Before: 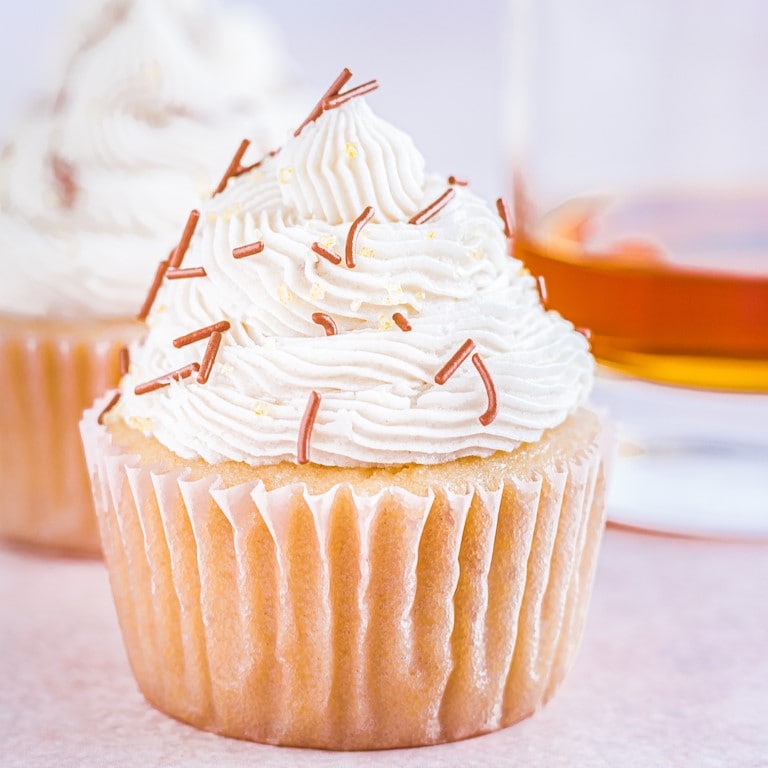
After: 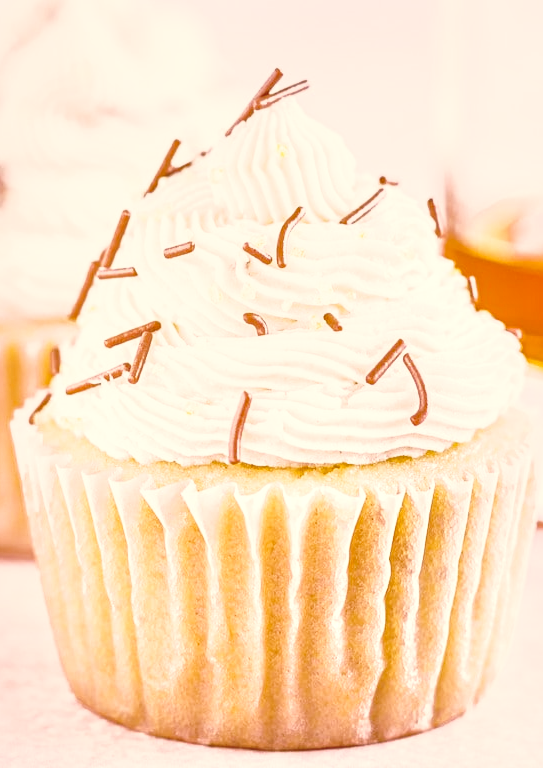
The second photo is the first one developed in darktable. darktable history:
local contrast: mode bilateral grid, contrast 25, coarseness 60, detail 151%, midtone range 0.2
base curve: curves: ch0 [(0, 0) (0.028, 0.03) (0.121, 0.232) (0.46, 0.748) (0.859, 0.968) (1, 1)], preserve colors none
crop and rotate: left 9.061%, right 20.142%
haze removal: compatibility mode true, adaptive false
color zones: curves: ch0 [(0, 0.5) (0.143, 0.5) (0.286, 0.5) (0.429, 0.504) (0.571, 0.5) (0.714, 0.509) (0.857, 0.5) (1, 0.5)]; ch1 [(0, 0.425) (0.143, 0.425) (0.286, 0.375) (0.429, 0.405) (0.571, 0.5) (0.714, 0.47) (0.857, 0.425) (1, 0.435)]; ch2 [(0, 0.5) (0.143, 0.5) (0.286, 0.5) (0.429, 0.517) (0.571, 0.5) (0.714, 0.51) (0.857, 0.5) (1, 0.5)]
color correction: highlights a* 10.32, highlights b* 14.66, shadows a* -9.59, shadows b* -15.02
